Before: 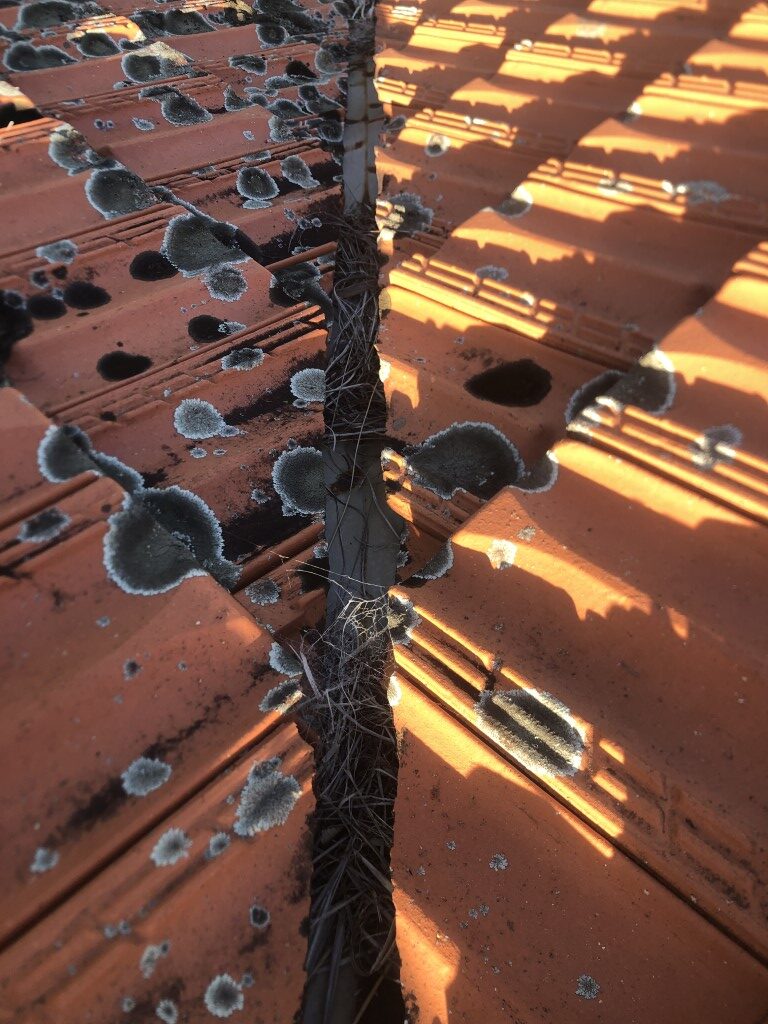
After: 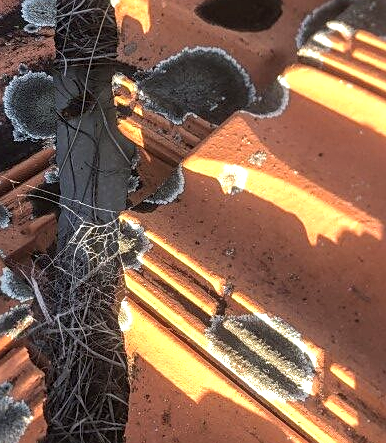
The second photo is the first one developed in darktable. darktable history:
sharpen: on, module defaults
crop: left 35.03%, top 36.625%, right 14.663%, bottom 20.057%
exposure: exposure 0.6 EV, compensate highlight preservation false
local contrast: highlights 0%, shadows 0%, detail 133%
